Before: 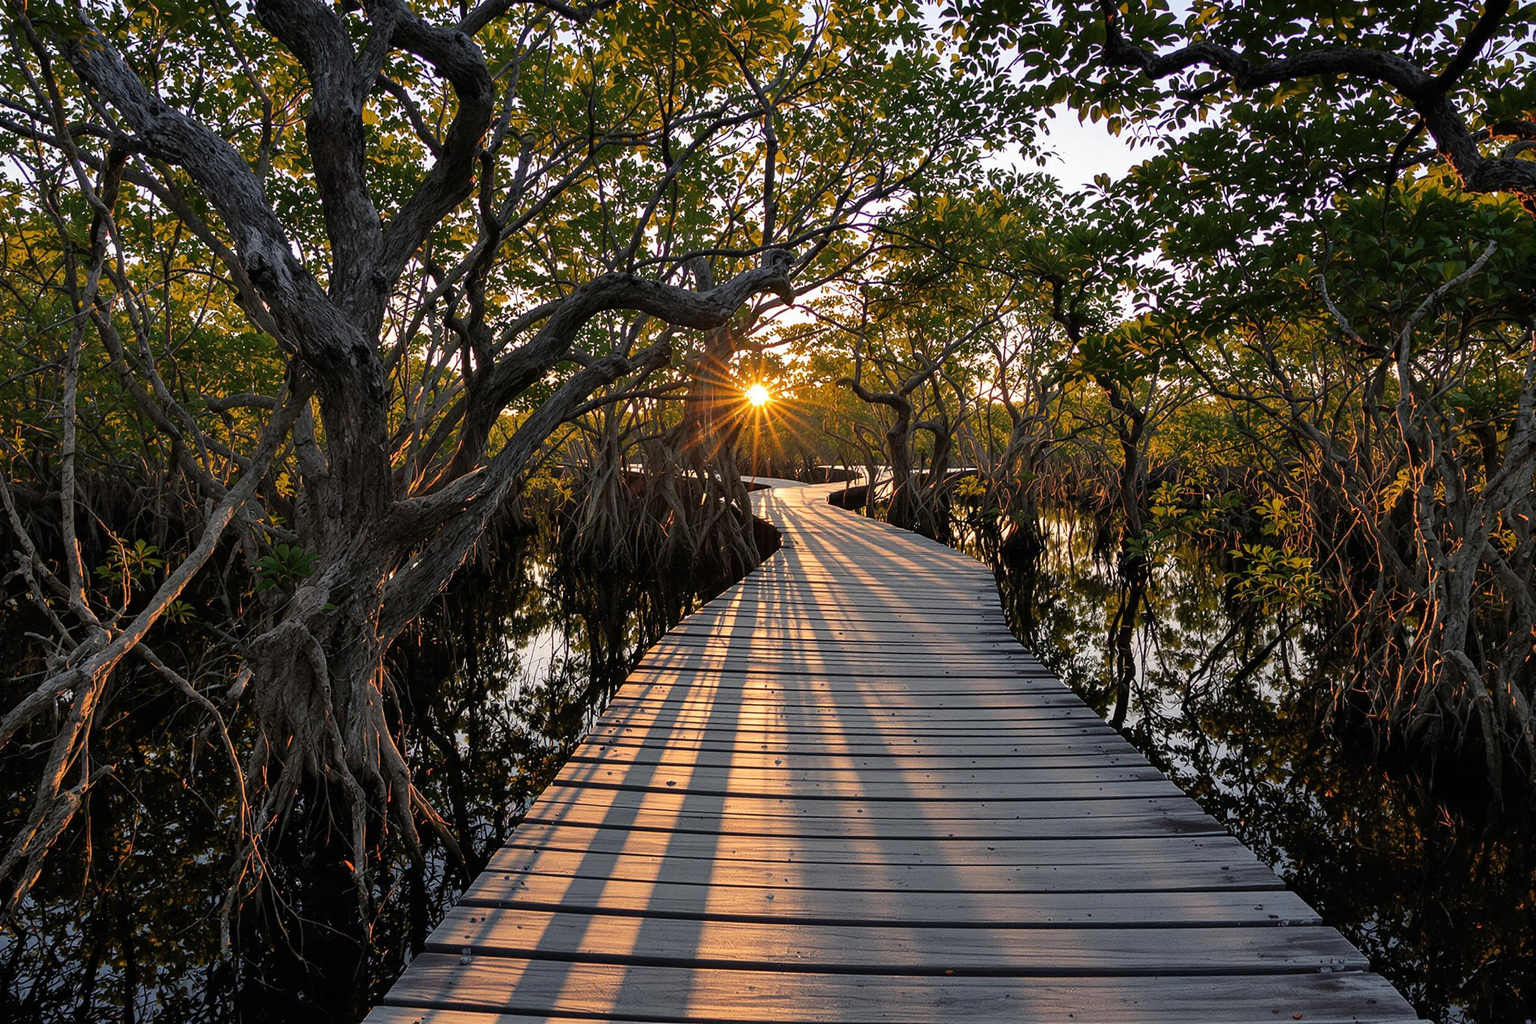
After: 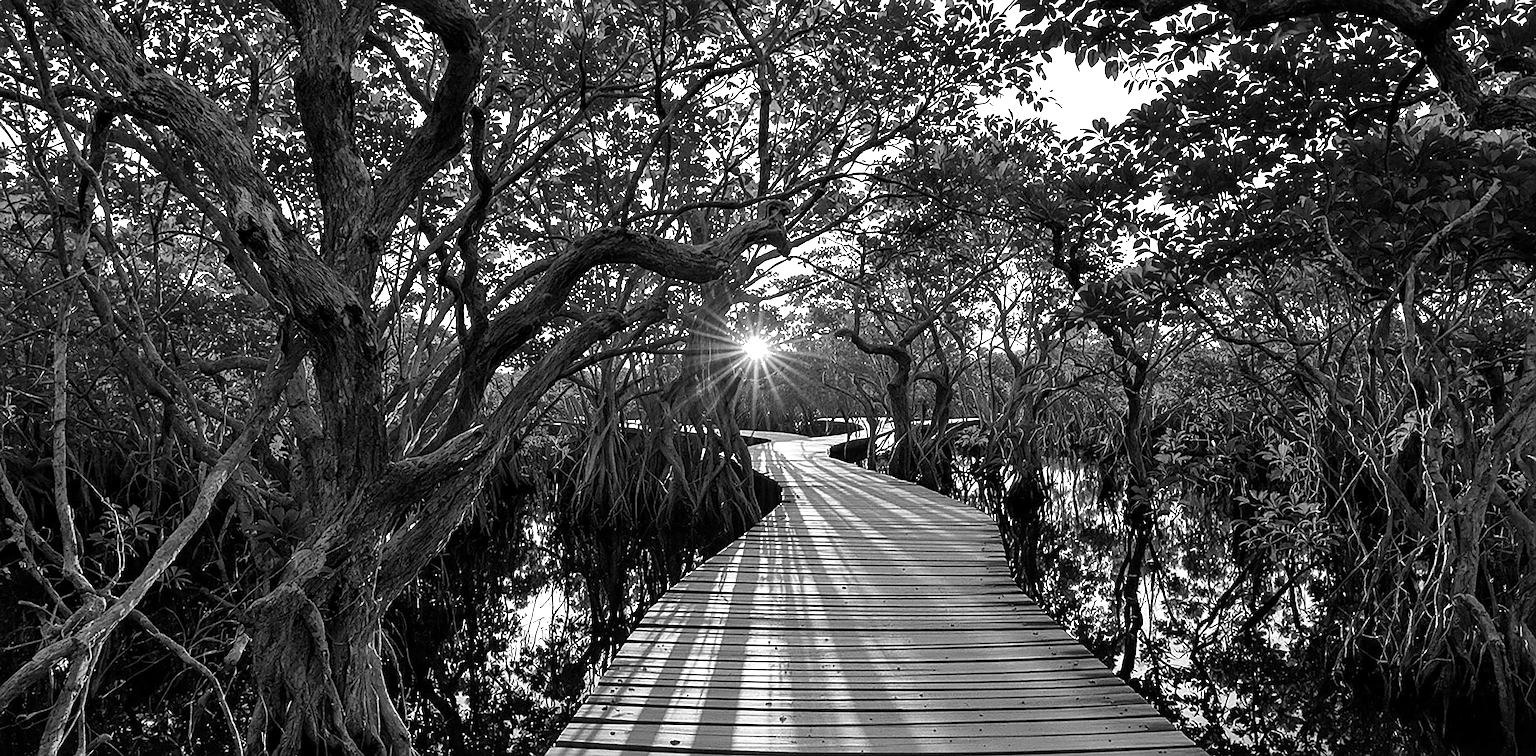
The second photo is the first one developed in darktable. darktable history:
color calibration: output gray [0.18, 0.41, 0.41, 0], gray › normalize channels true, illuminant same as pipeline (D50), adaptation XYZ, x 0.346, y 0.359, gamut compression 0
sharpen: amount 0.478
crop: top 3.857%, bottom 21.132%
color balance rgb: linear chroma grading › global chroma 25%, perceptual saturation grading › global saturation 40%, perceptual saturation grading › highlights -50%, perceptual saturation grading › shadows 30%, perceptual brilliance grading › global brilliance 25%, global vibrance 60%
contrast brightness saturation: contrast 0.04, saturation 0.16
local contrast: mode bilateral grid, contrast 20, coarseness 50, detail 120%, midtone range 0.2
rotate and perspective: rotation -1°, crop left 0.011, crop right 0.989, crop top 0.025, crop bottom 0.975
